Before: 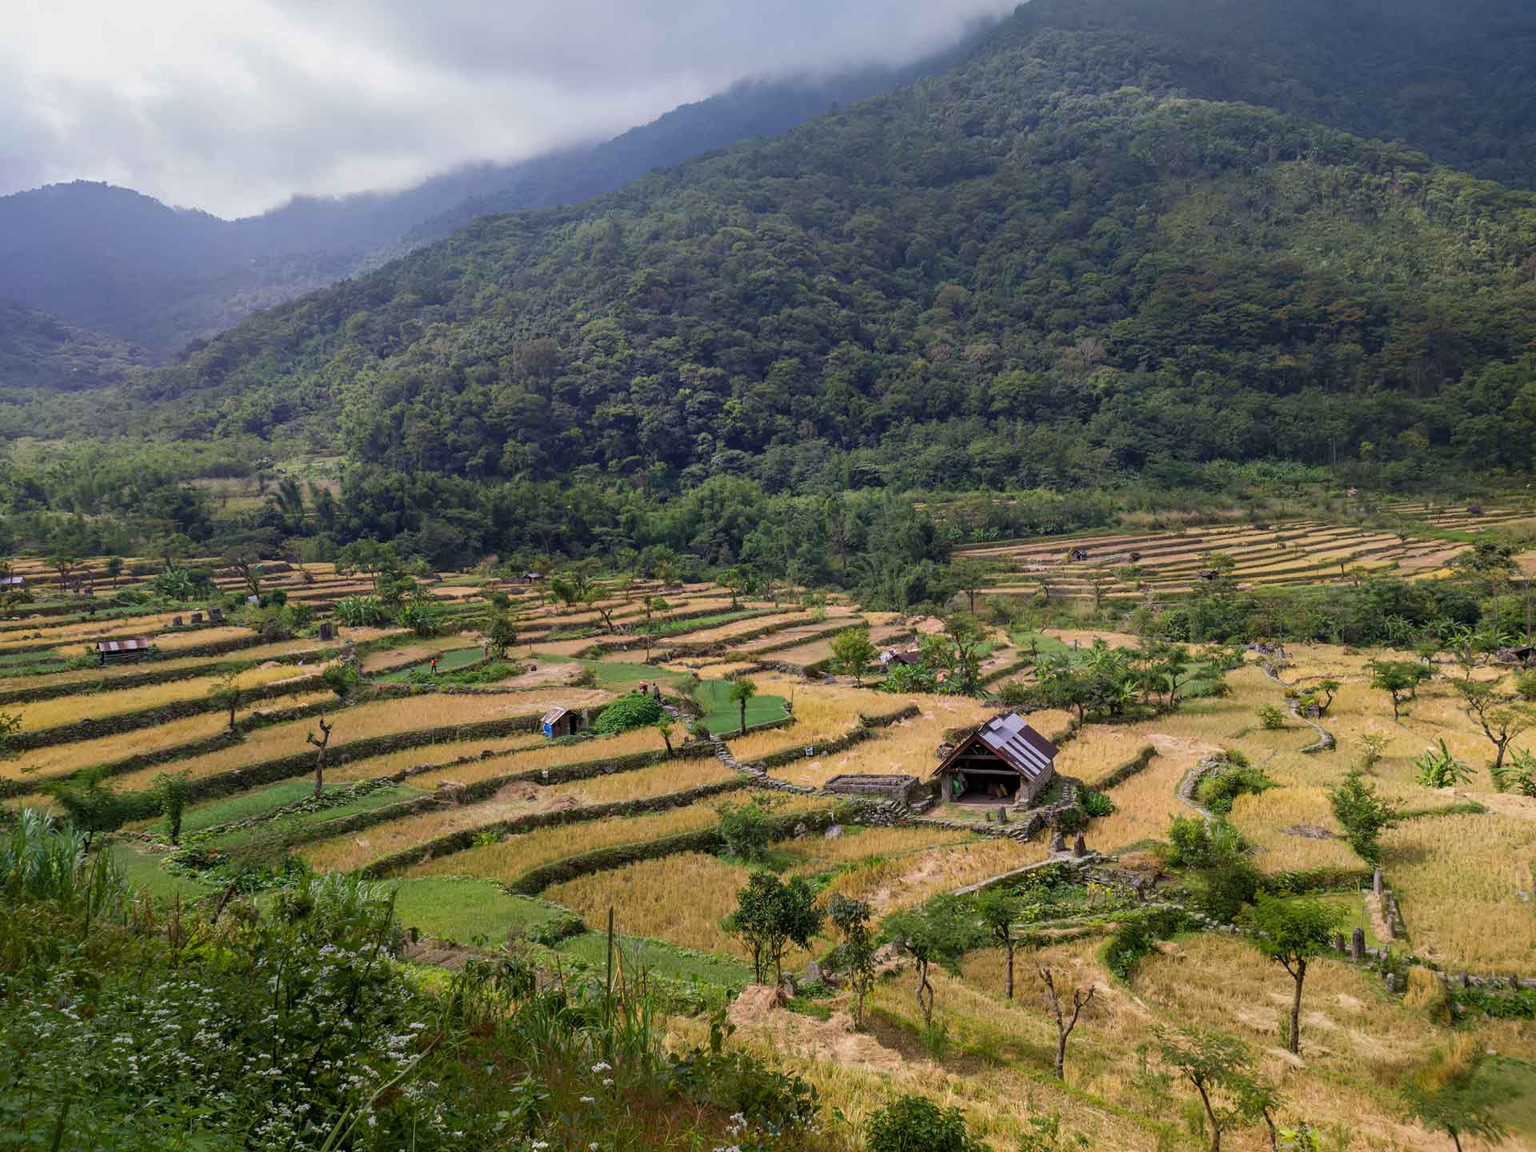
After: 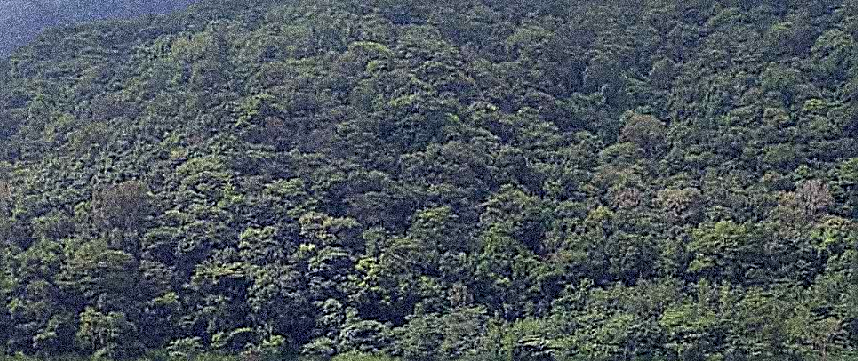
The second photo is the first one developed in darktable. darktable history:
grain: coarseness 3.75 ISO, strength 100%, mid-tones bias 0%
shadows and highlights: soften with gaussian
crop: left 28.64%, top 16.832%, right 26.637%, bottom 58.055%
sharpen: amount 2
